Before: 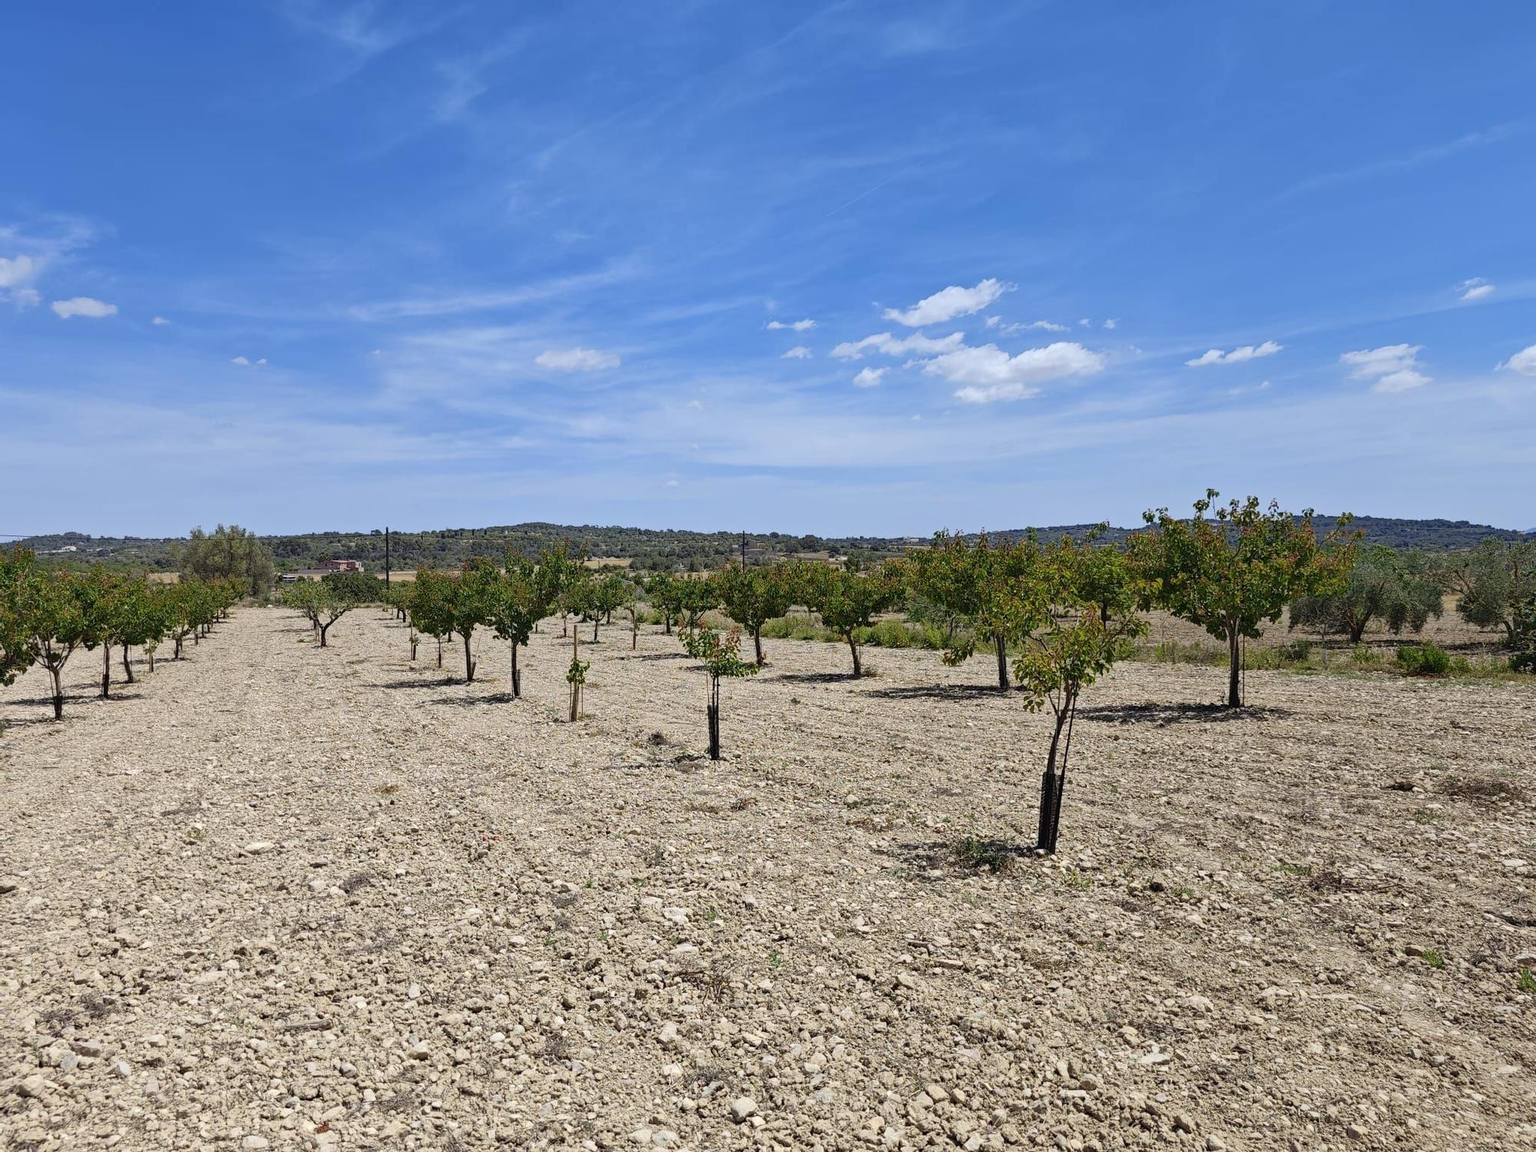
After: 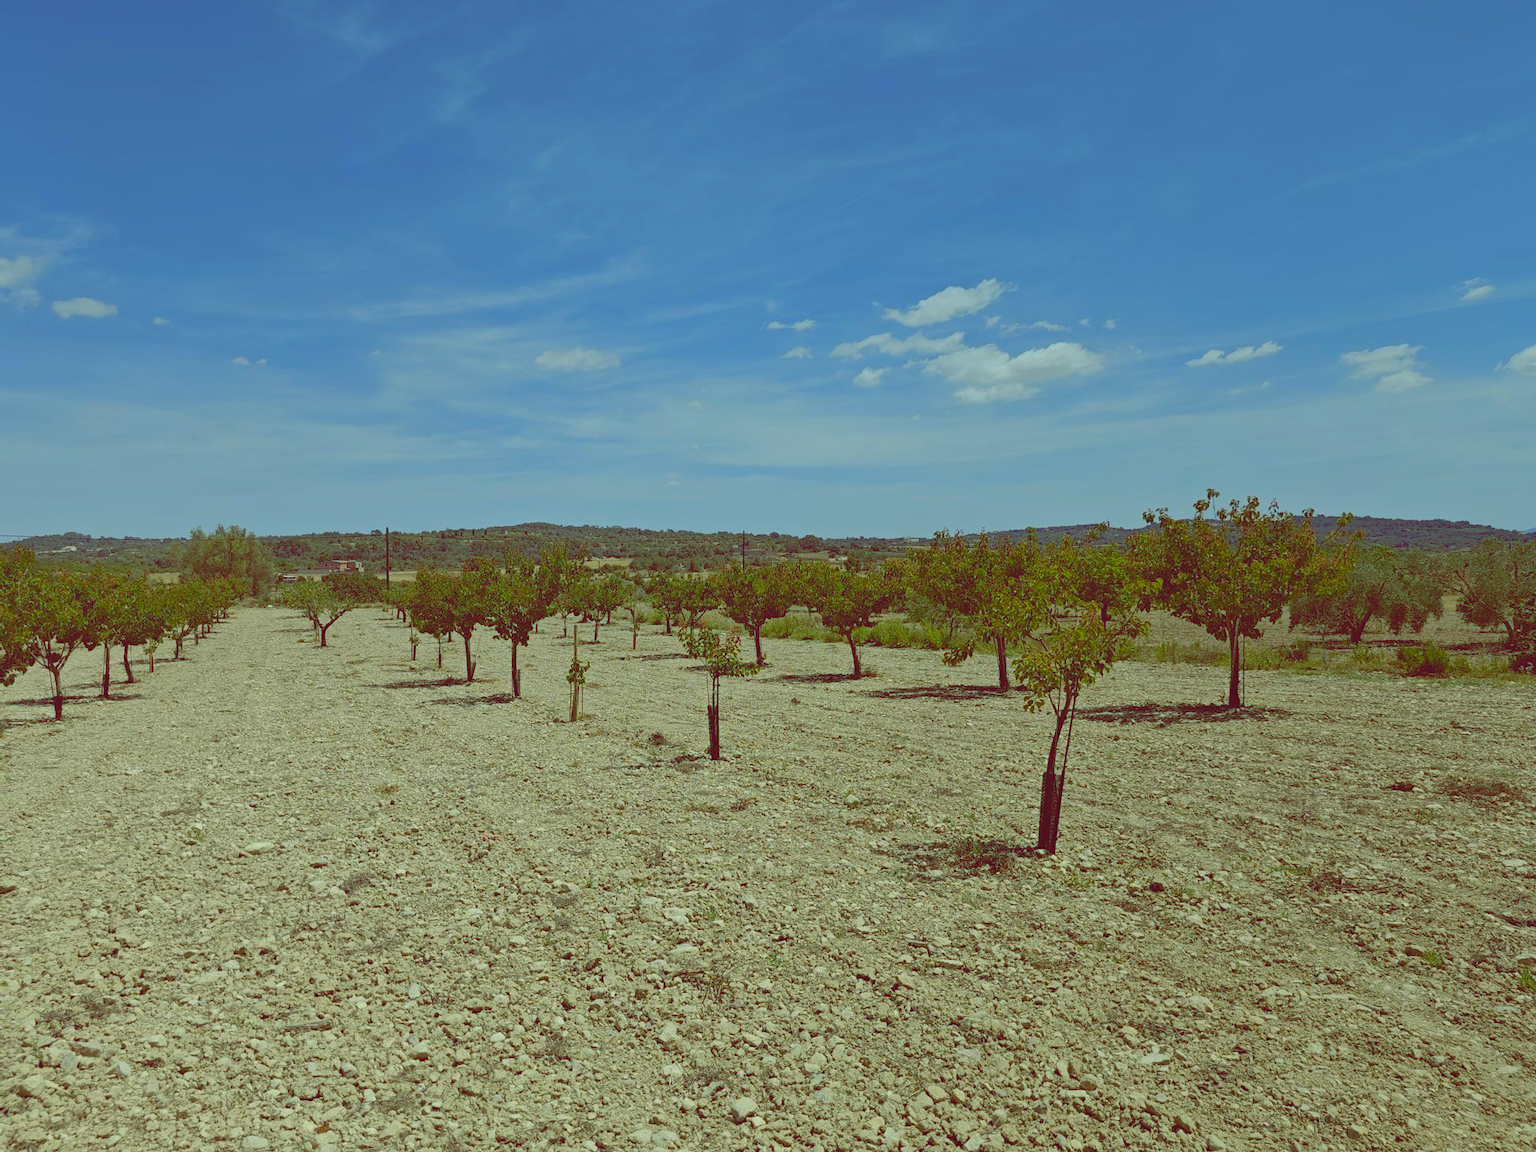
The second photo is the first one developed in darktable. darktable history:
color balance: lift [1, 1.015, 0.987, 0.985], gamma [1, 0.959, 1.042, 0.958], gain [0.927, 0.938, 1.072, 0.928], contrast 1.5%
local contrast: detail 69%
base curve: curves: ch0 [(0, 0) (0.74, 0.67) (1, 1)]
